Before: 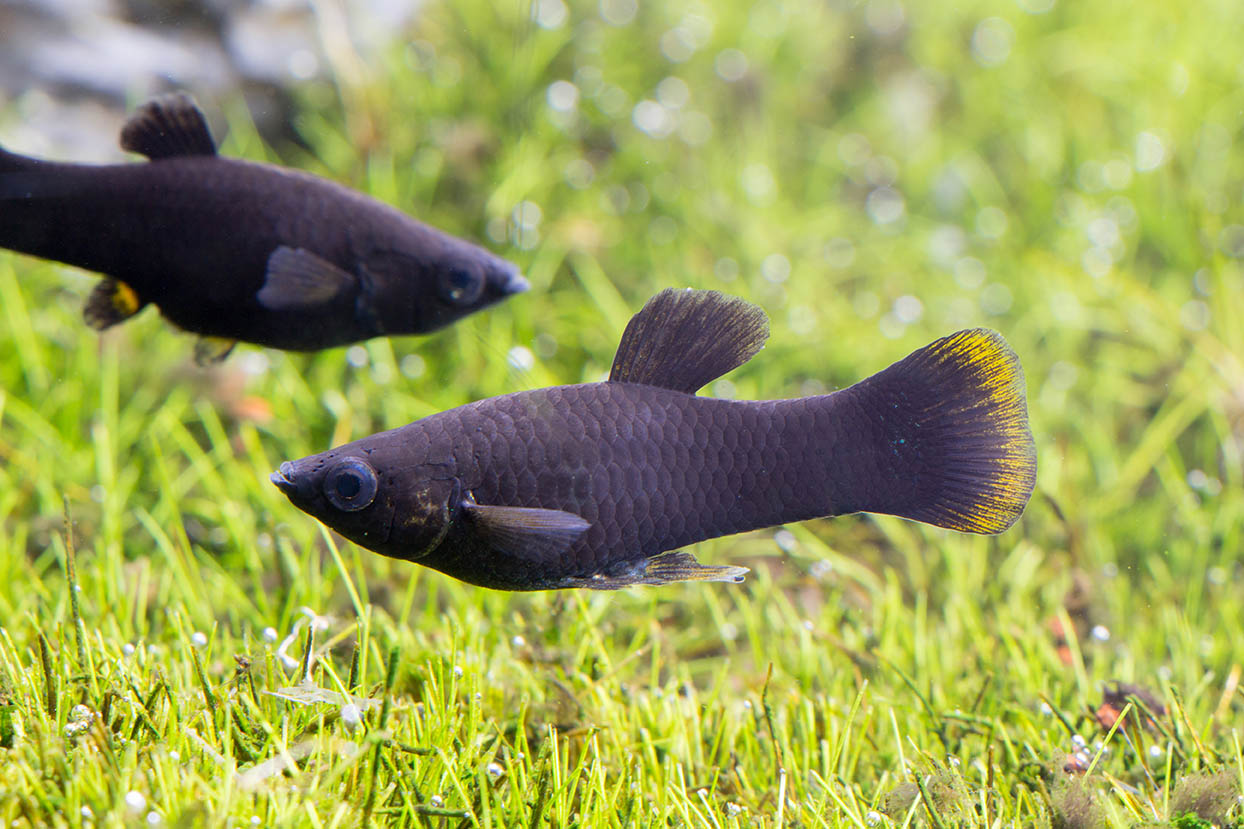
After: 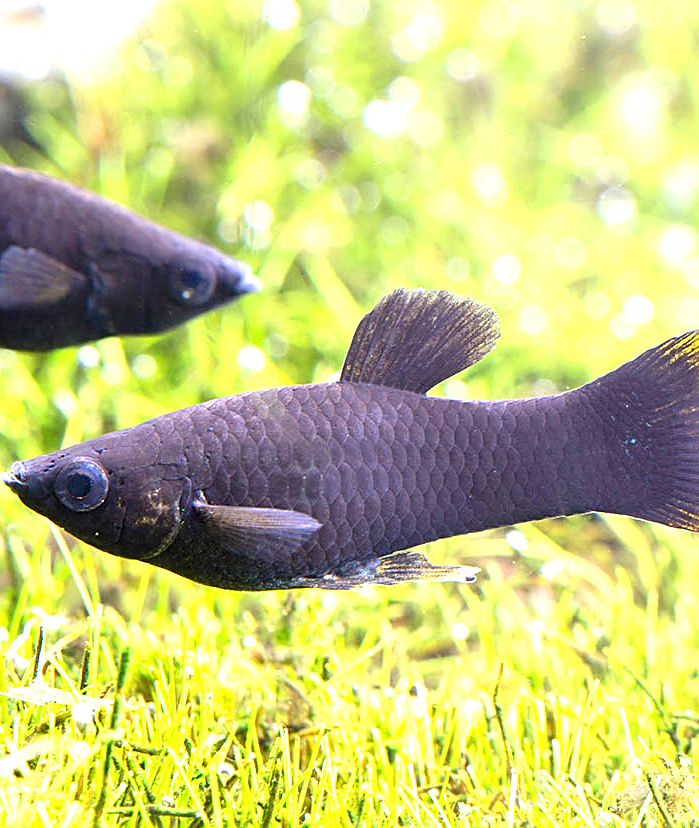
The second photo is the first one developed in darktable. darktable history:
sharpen: amount 0.575
crop: left 21.674%, right 22.086%
exposure: black level correction 0, exposure 1.1 EV, compensate exposure bias true, compensate highlight preservation false
